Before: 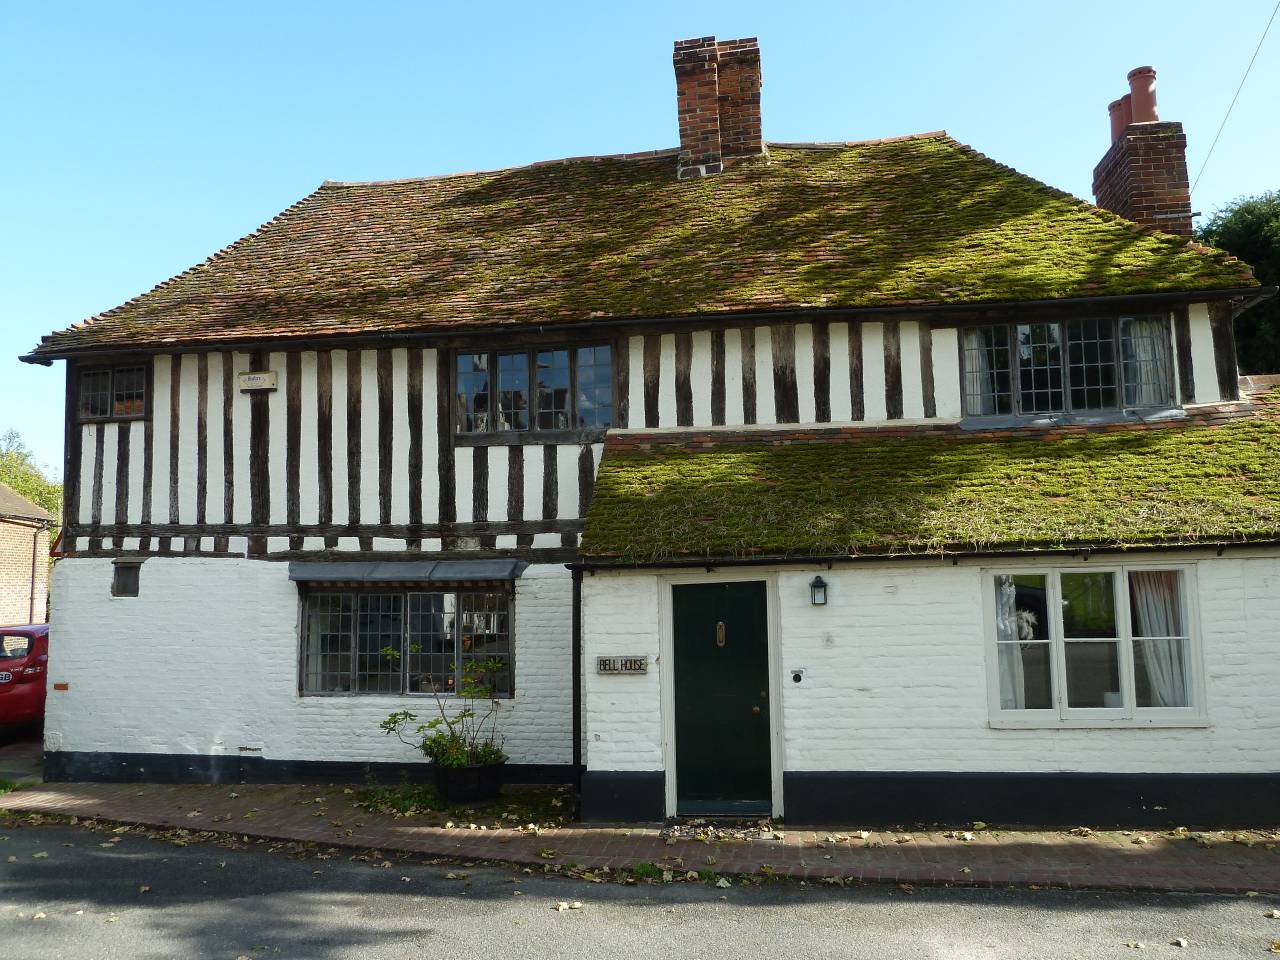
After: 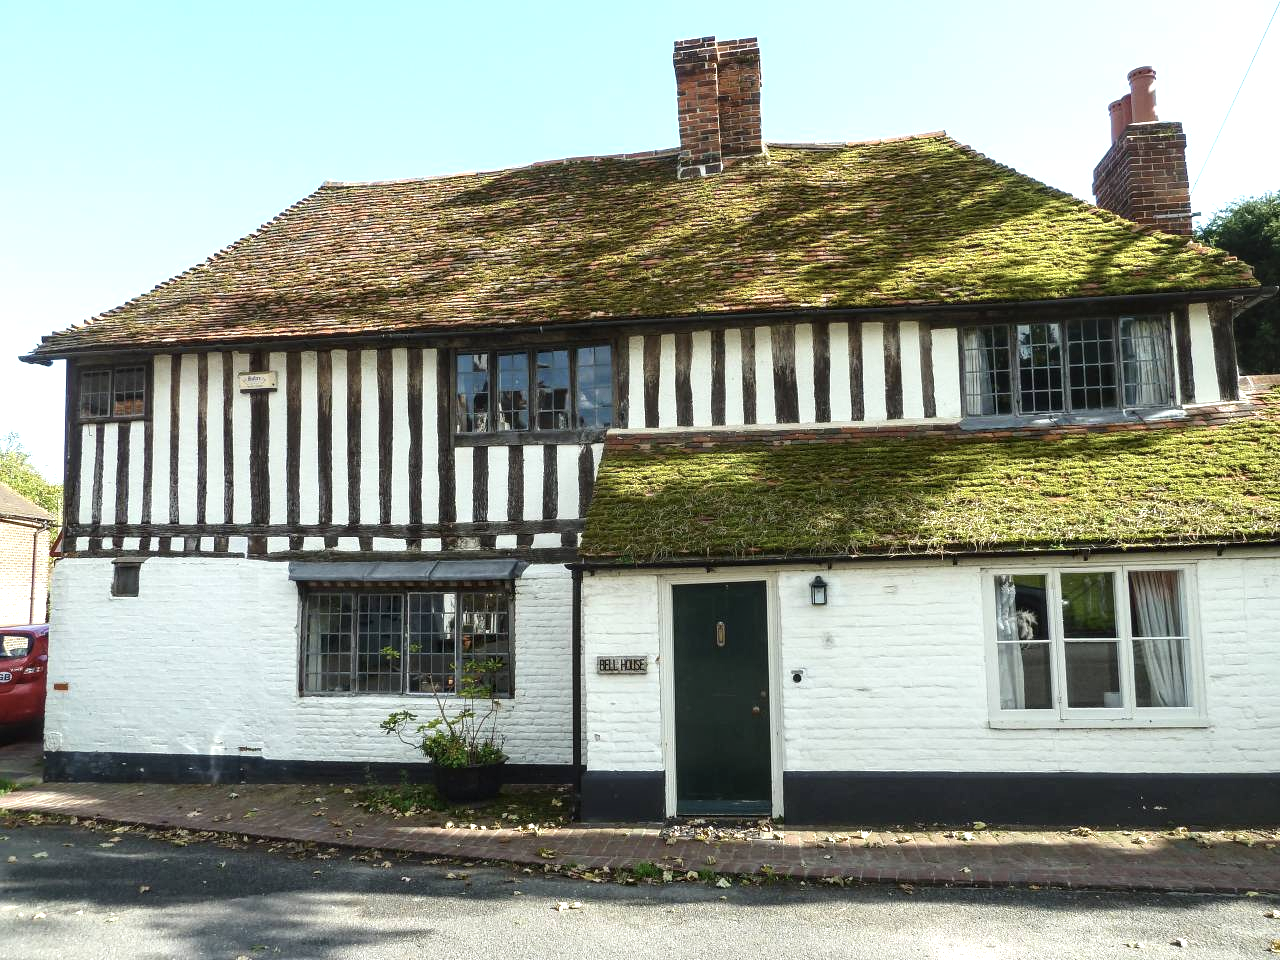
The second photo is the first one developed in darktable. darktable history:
contrast brightness saturation: contrast 0.111, saturation -0.157
exposure: exposure 0.753 EV, compensate exposure bias true, compensate highlight preservation false
local contrast: on, module defaults
